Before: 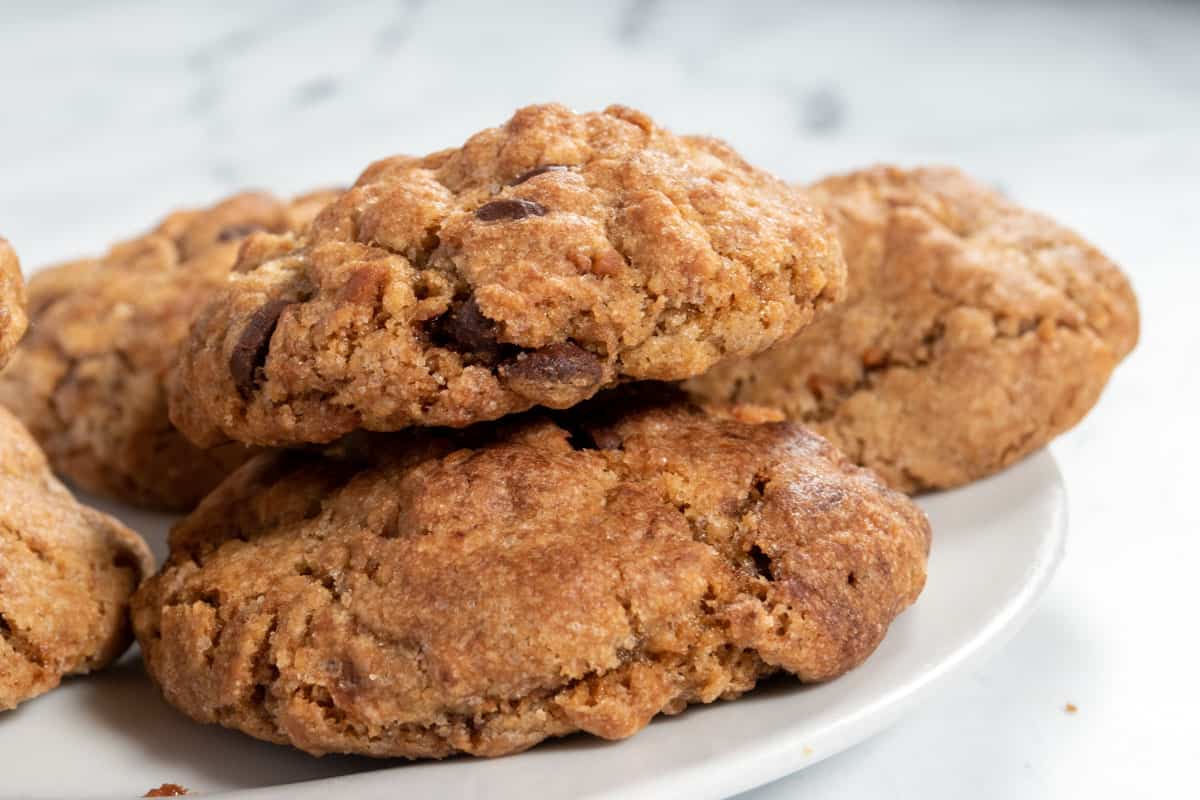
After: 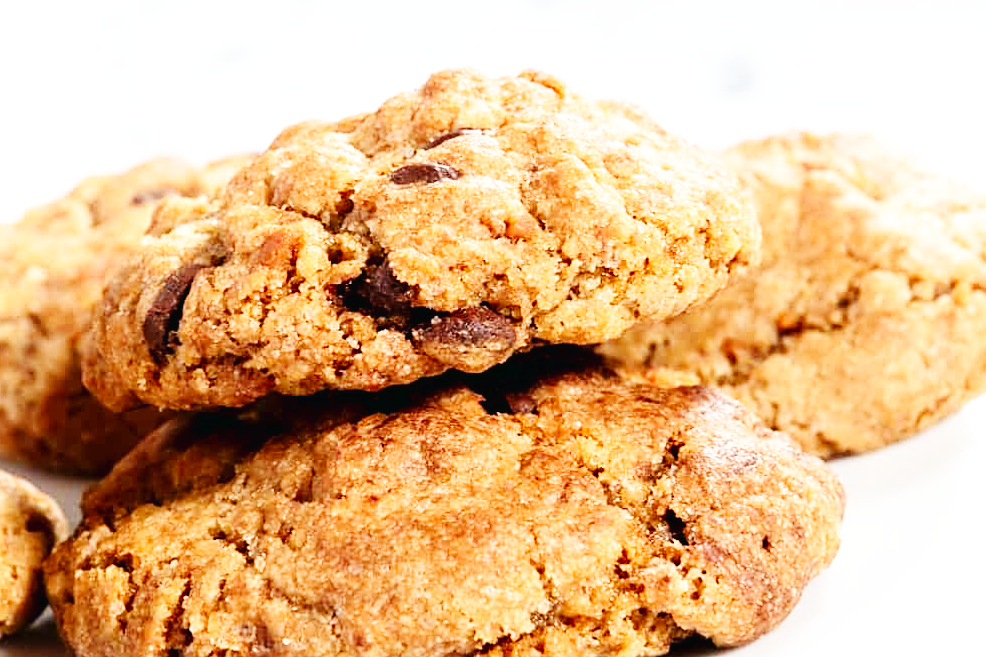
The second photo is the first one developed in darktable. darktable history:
lens correction: scale 1, crop 1, focal 35, aperture 7.1, distance 1000, camera "Canon EOS 6D", lens "Sigma 35mm f/1.4 DG HSM"
base curve: curves: ch0 [(0, 0.003) (0.001, 0.002) (0.006, 0.004) (0.02, 0.022) (0.048, 0.086) (0.094, 0.234) (0.162, 0.431) (0.258, 0.629) (0.385, 0.8) (0.548, 0.918) (0.751, 0.988) (1, 1)], preserve colors none
sharpen: on, module defaults
contrast brightness saturation: contrast 0.05
crop and rotate: left 7.196%, top 4.574%, right 10.605%, bottom 13.178%
